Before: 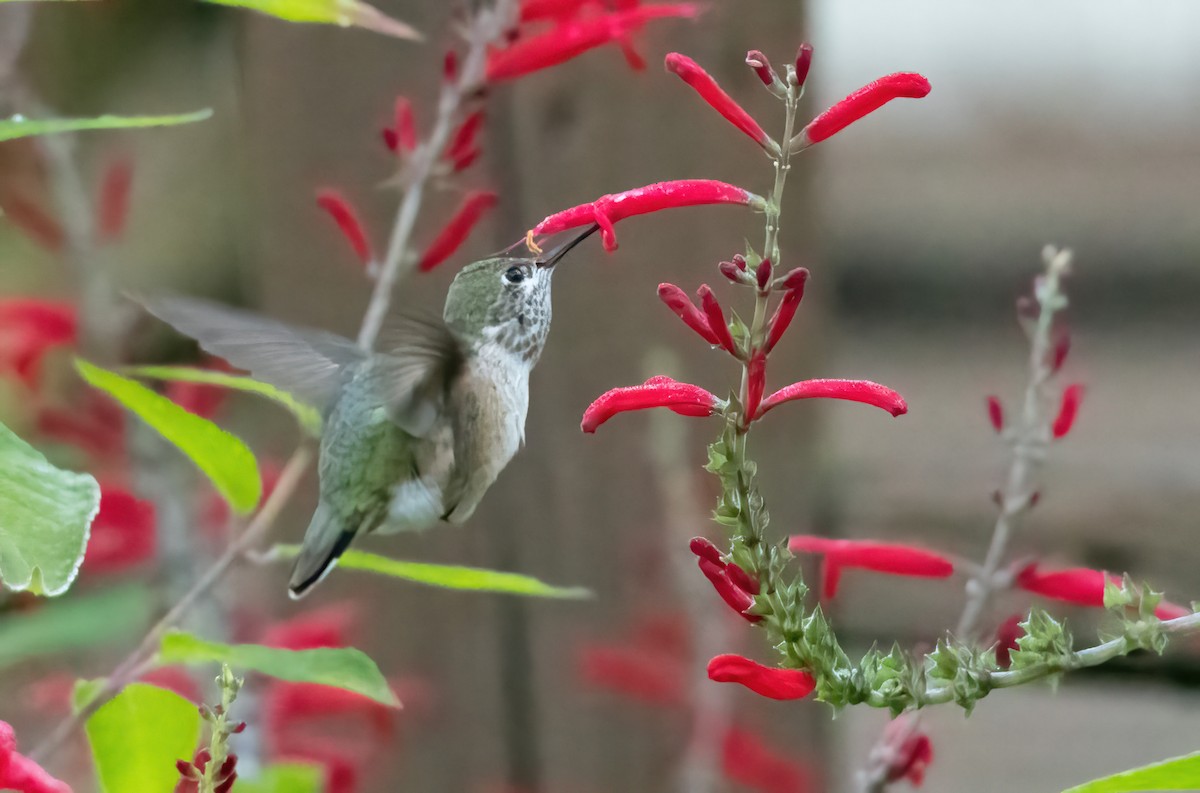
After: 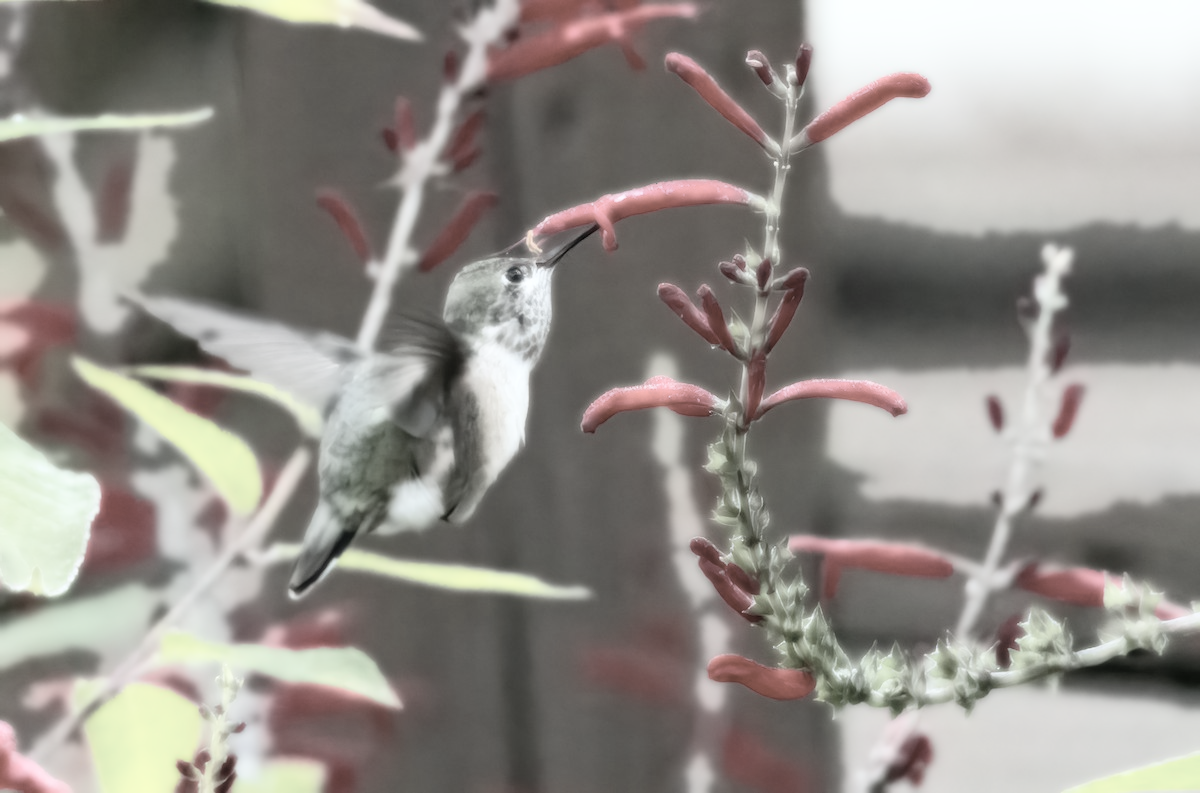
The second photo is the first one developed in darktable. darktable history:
bloom: size 0%, threshold 54.82%, strength 8.31%
color correction: saturation 0.3
